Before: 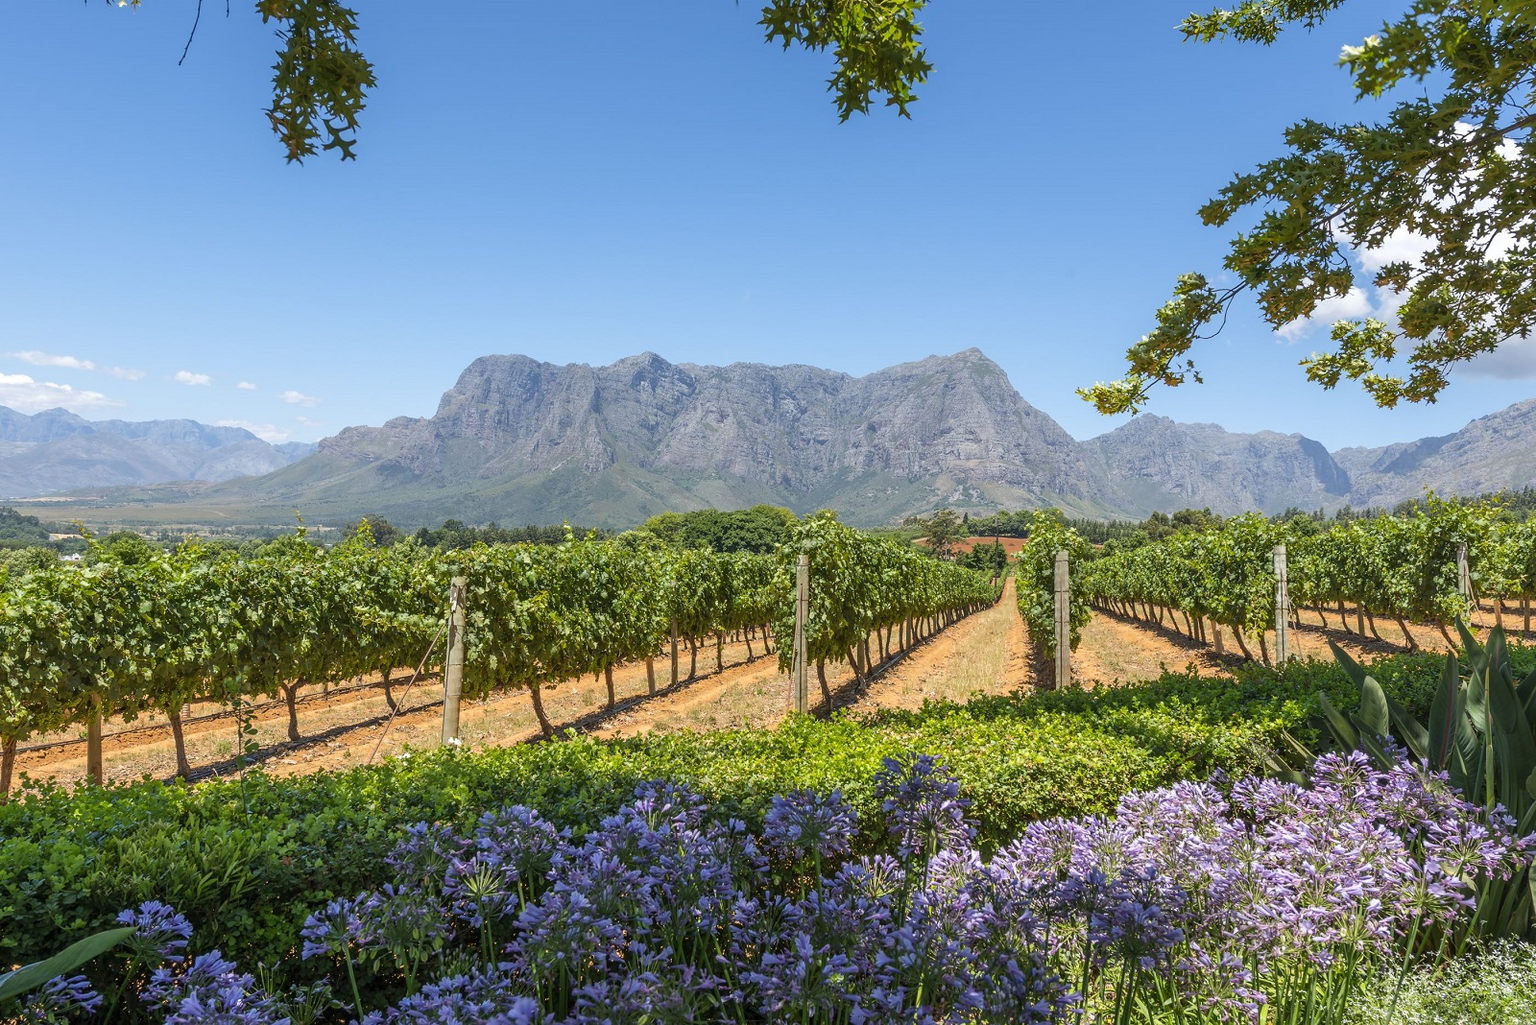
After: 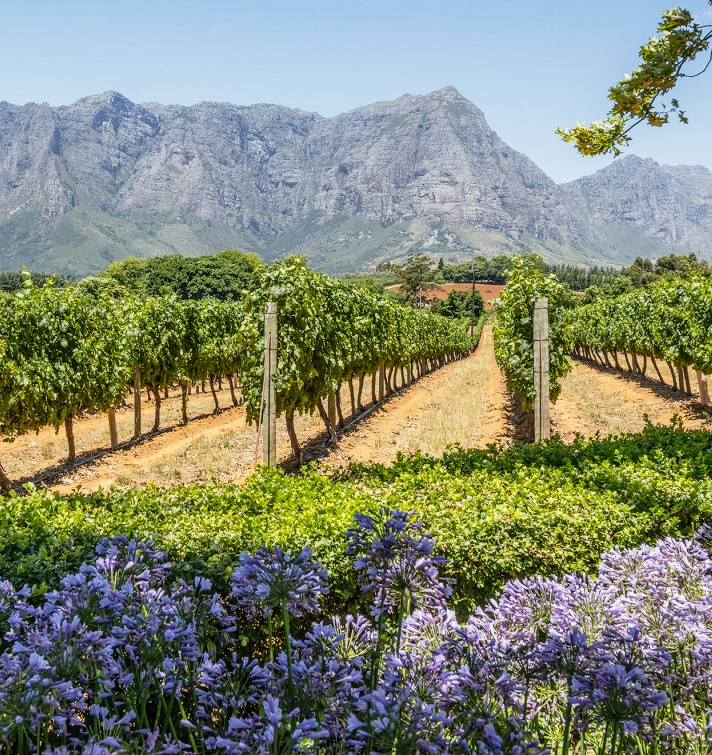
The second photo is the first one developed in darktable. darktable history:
crop: left 35.324%, top 25.866%, right 20.147%, bottom 3.418%
local contrast: on, module defaults
base curve: curves: ch0 [(0, 0) (0.303, 0.277) (1, 1)], preserve colors none
tone curve: curves: ch0 [(0, 0.022) (0.114, 0.088) (0.282, 0.316) (0.446, 0.511) (0.613, 0.693) (0.786, 0.843) (0.999, 0.949)]; ch1 [(0, 0) (0.395, 0.343) (0.463, 0.427) (0.486, 0.474) (0.503, 0.5) (0.535, 0.522) (0.555, 0.546) (0.594, 0.614) (0.755, 0.793) (1, 1)]; ch2 [(0, 0) (0.369, 0.388) (0.449, 0.431) (0.501, 0.5) (0.528, 0.517) (0.561, 0.59) (0.612, 0.646) (0.697, 0.721) (1, 1)], preserve colors none
